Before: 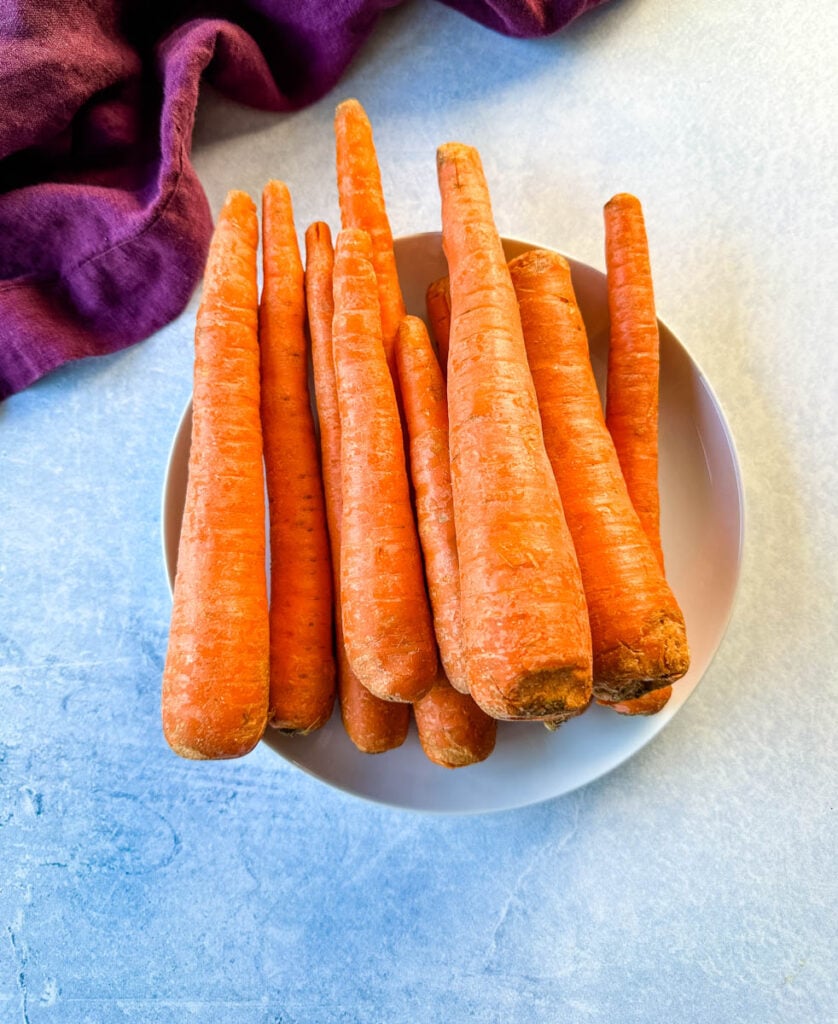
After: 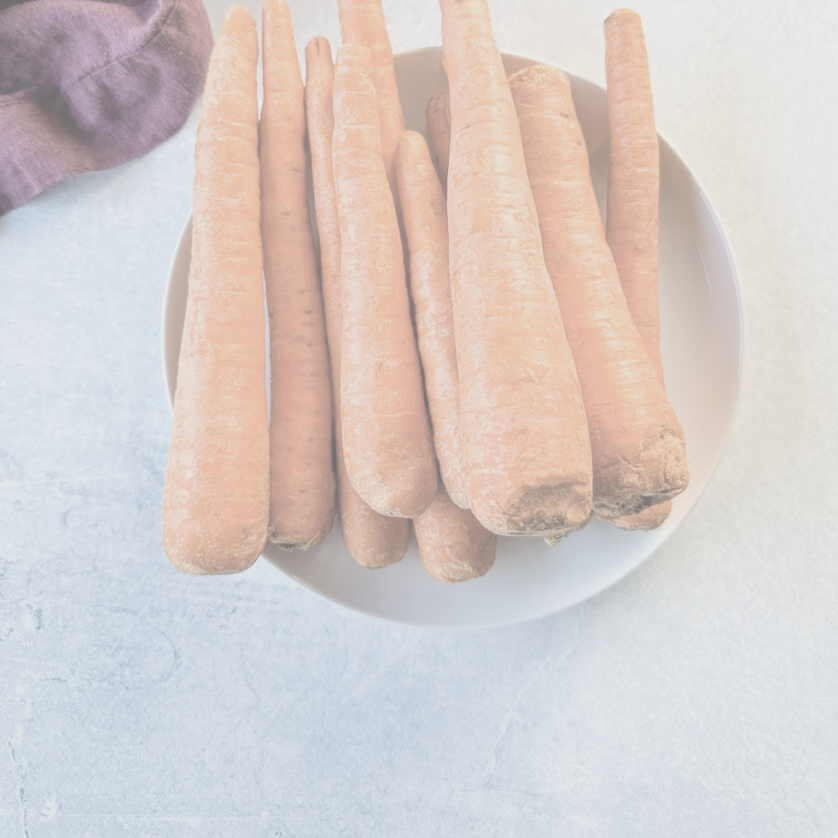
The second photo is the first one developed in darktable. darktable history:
crop and rotate: top 18.127%
contrast brightness saturation: contrast -0.302, brightness 0.746, saturation -0.767
